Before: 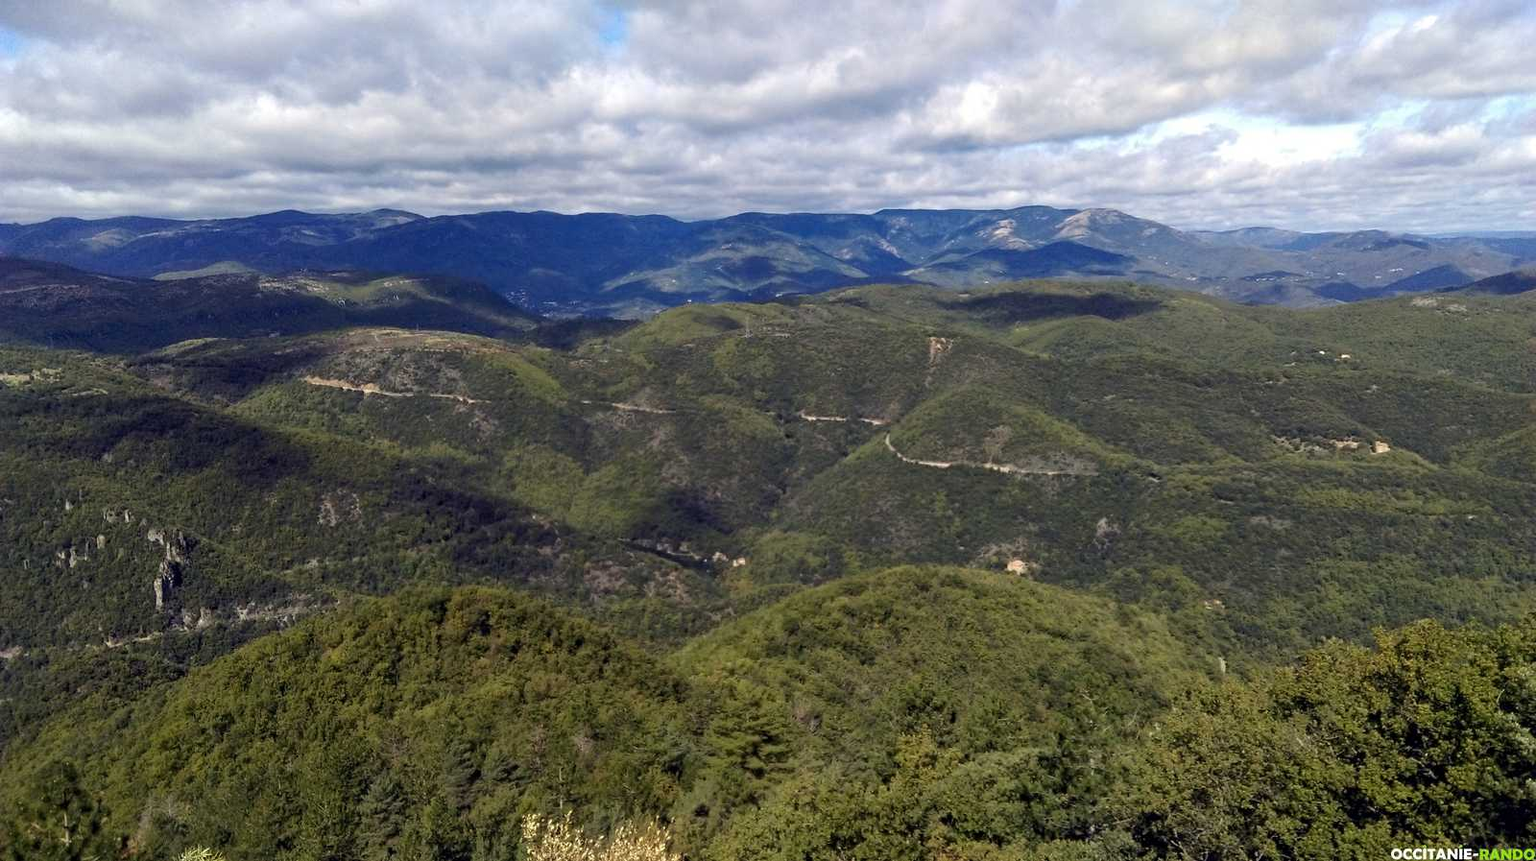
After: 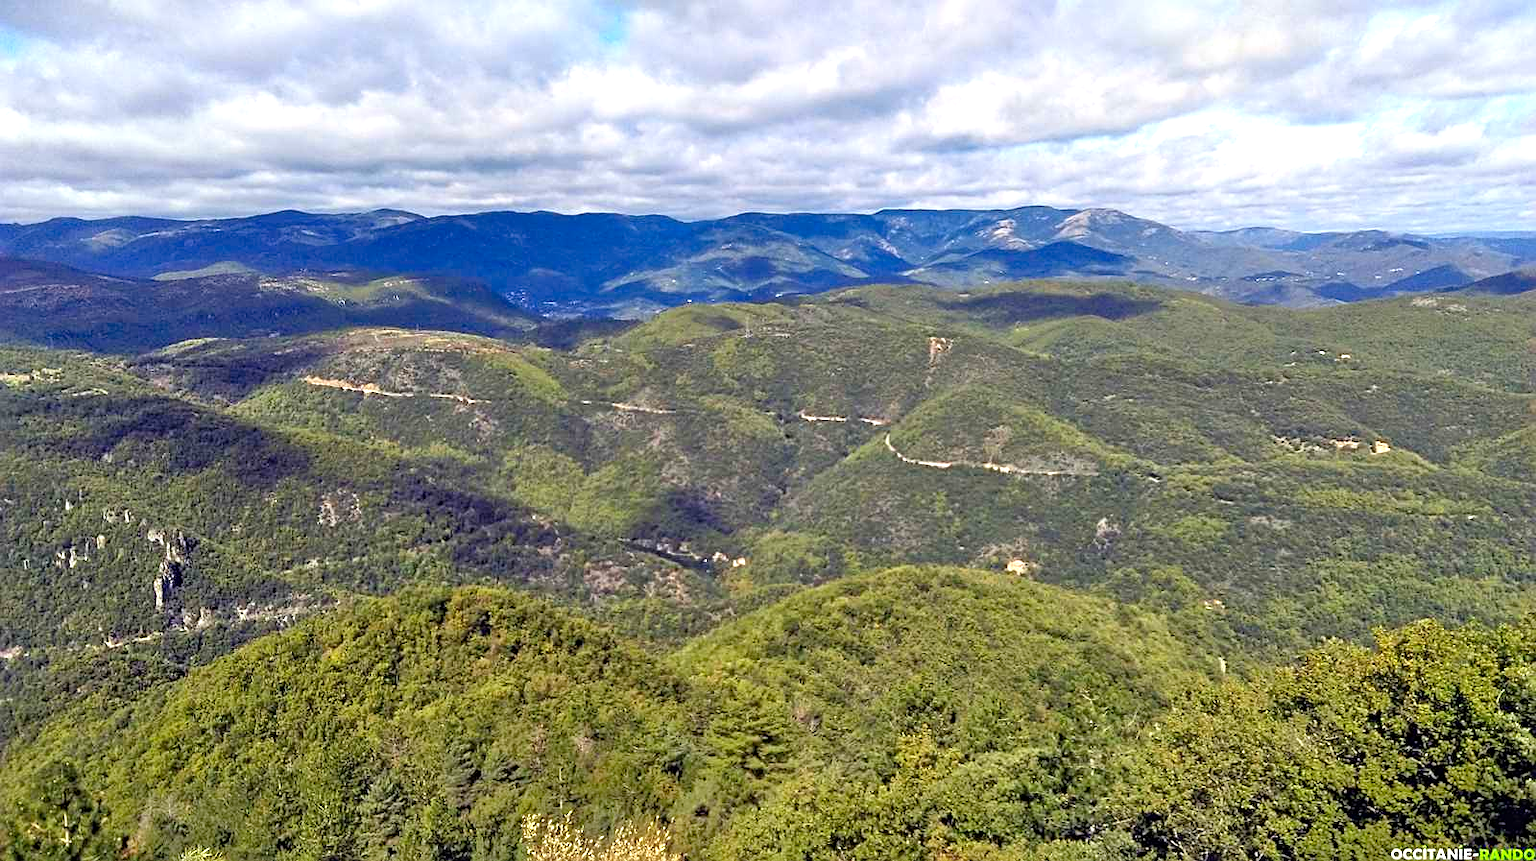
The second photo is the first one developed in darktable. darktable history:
exposure: black level correction 0, exposure 0.399 EV, compensate exposure bias true, compensate highlight preservation false
tone equalizer: -7 EV 0.159 EV, -6 EV 0.625 EV, -5 EV 1.14 EV, -4 EV 1.33 EV, -3 EV 1.15 EV, -2 EV 0.6 EV, -1 EV 0.16 EV
sharpen: on, module defaults
contrast brightness saturation: contrast 0.085, saturation 0.199
